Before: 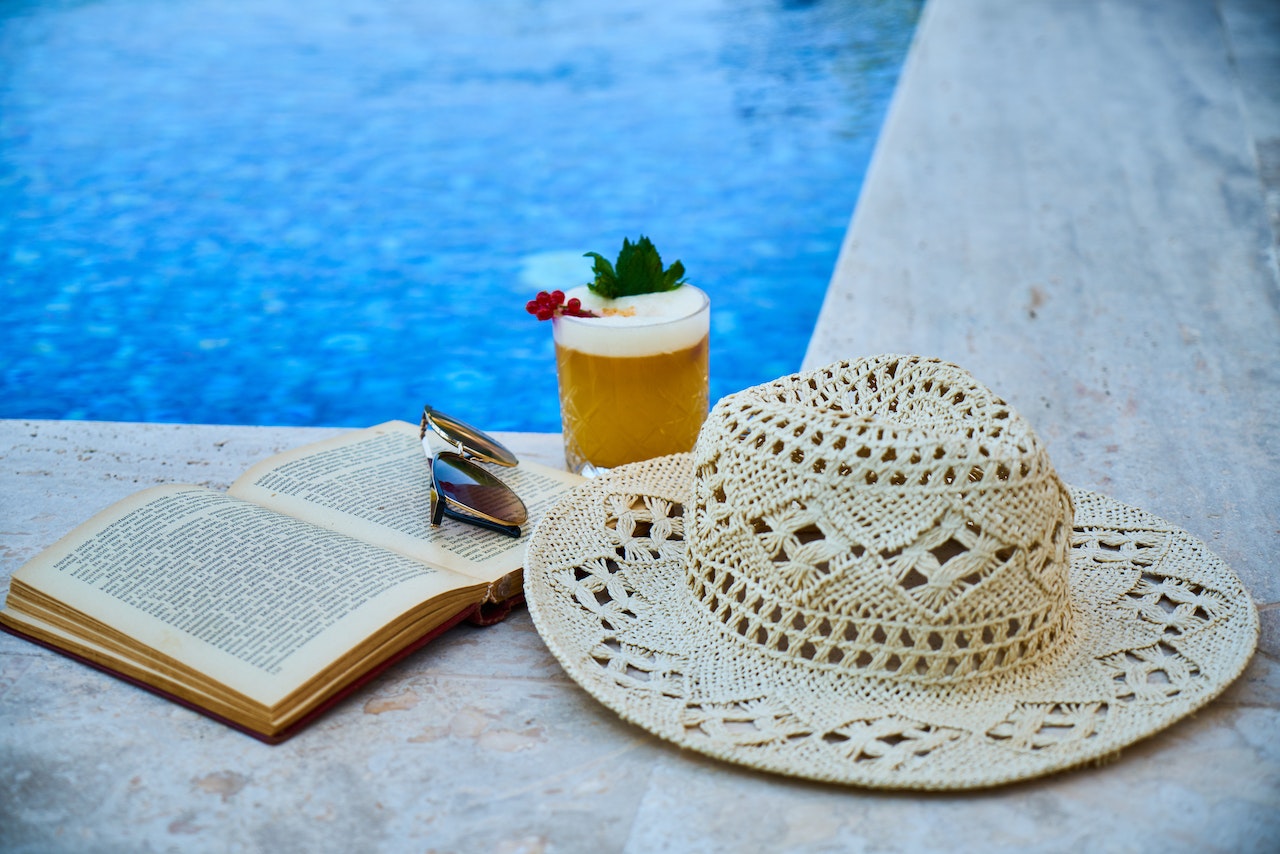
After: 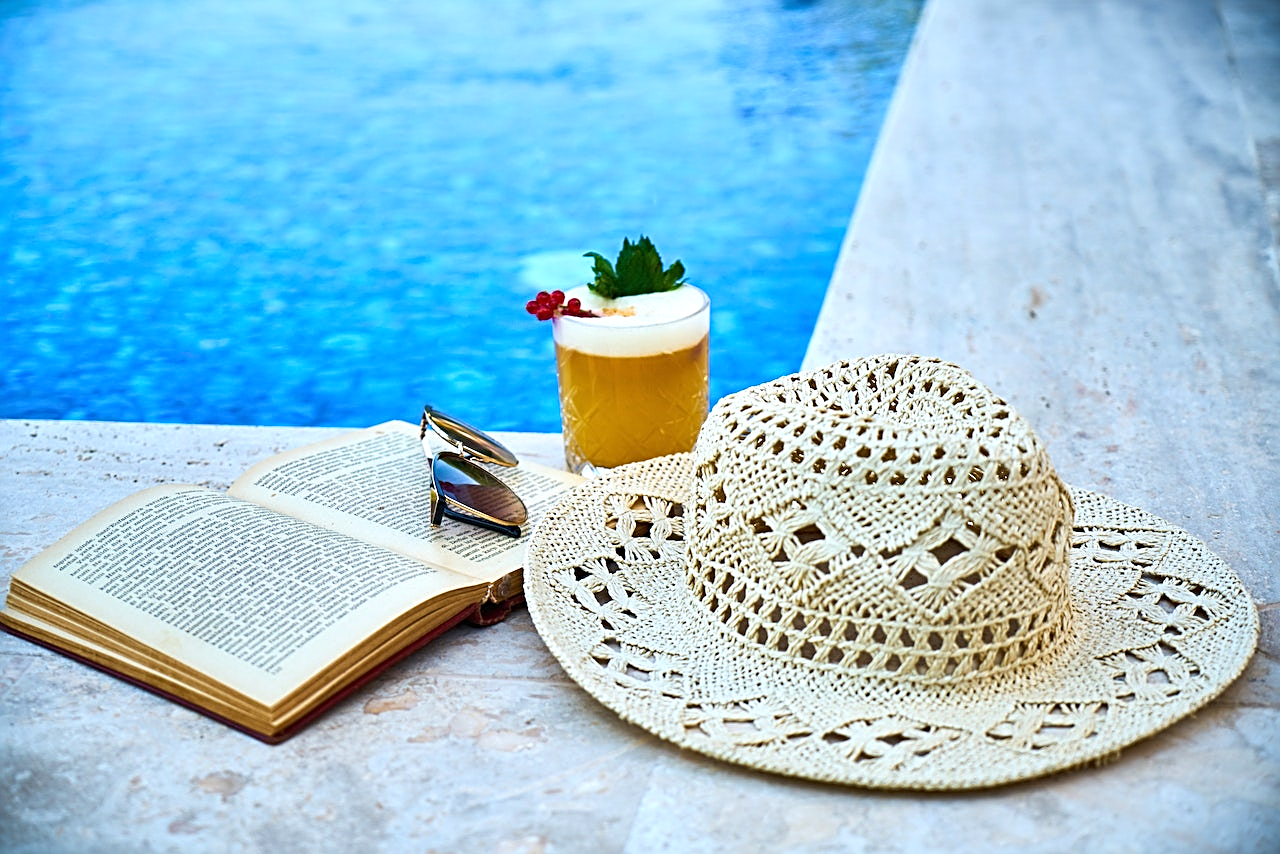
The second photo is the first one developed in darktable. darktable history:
sharpen: radius 2.632, amount 0.674
exposure: black level correction 0, exposure 0.499 EV, compensate highlight preservation false
